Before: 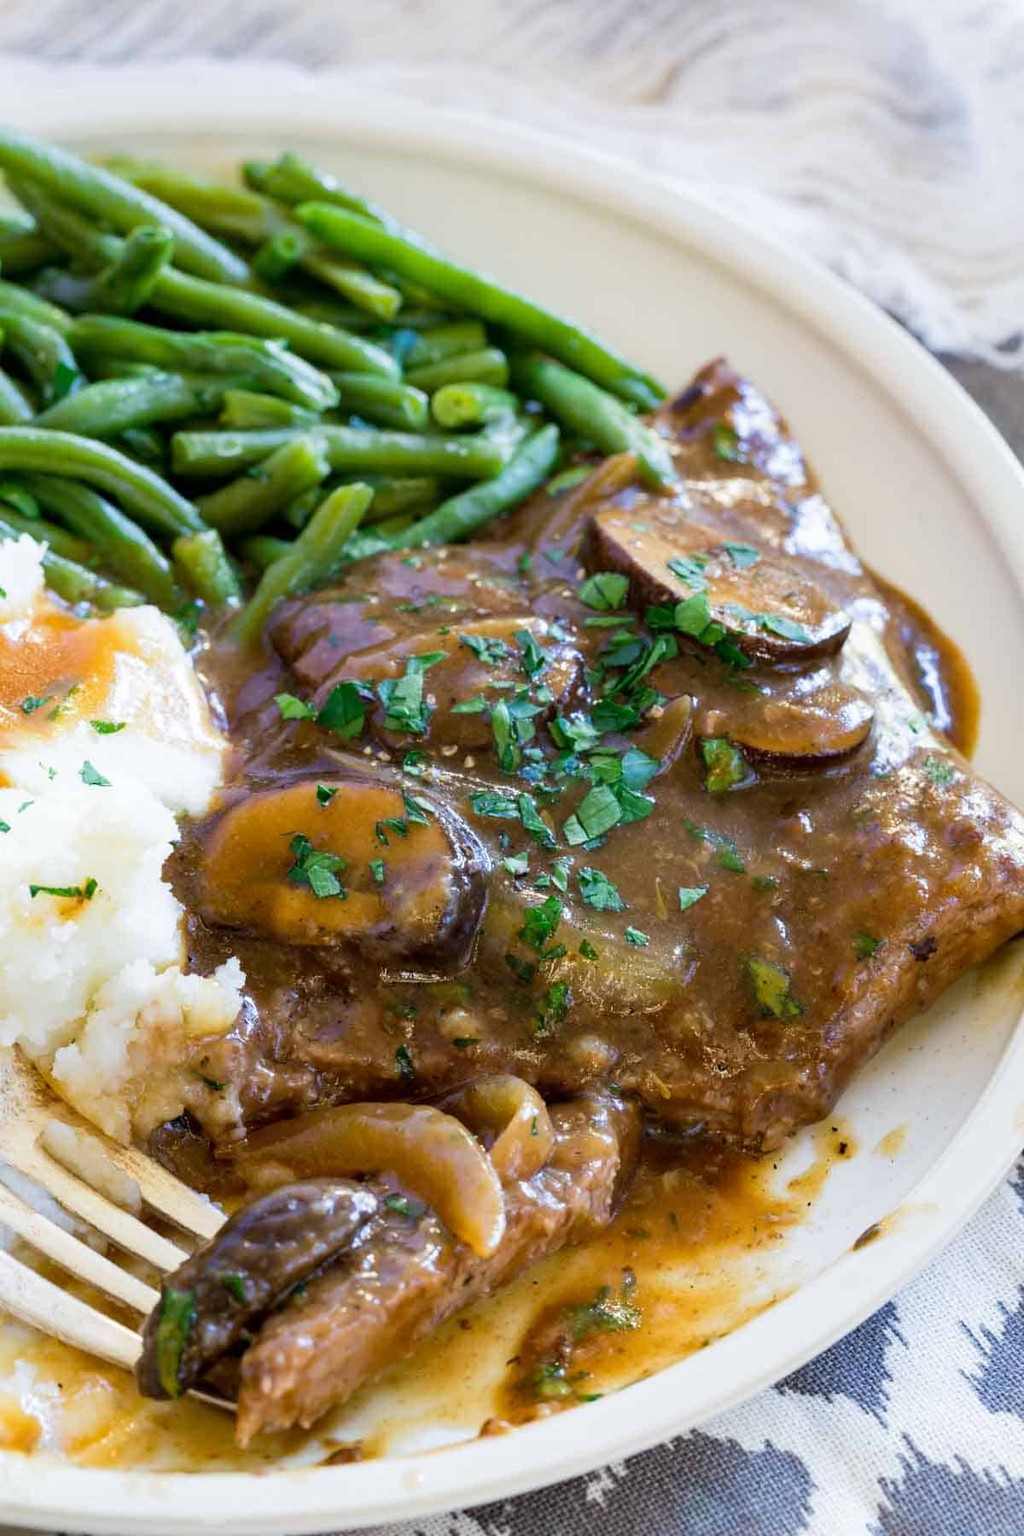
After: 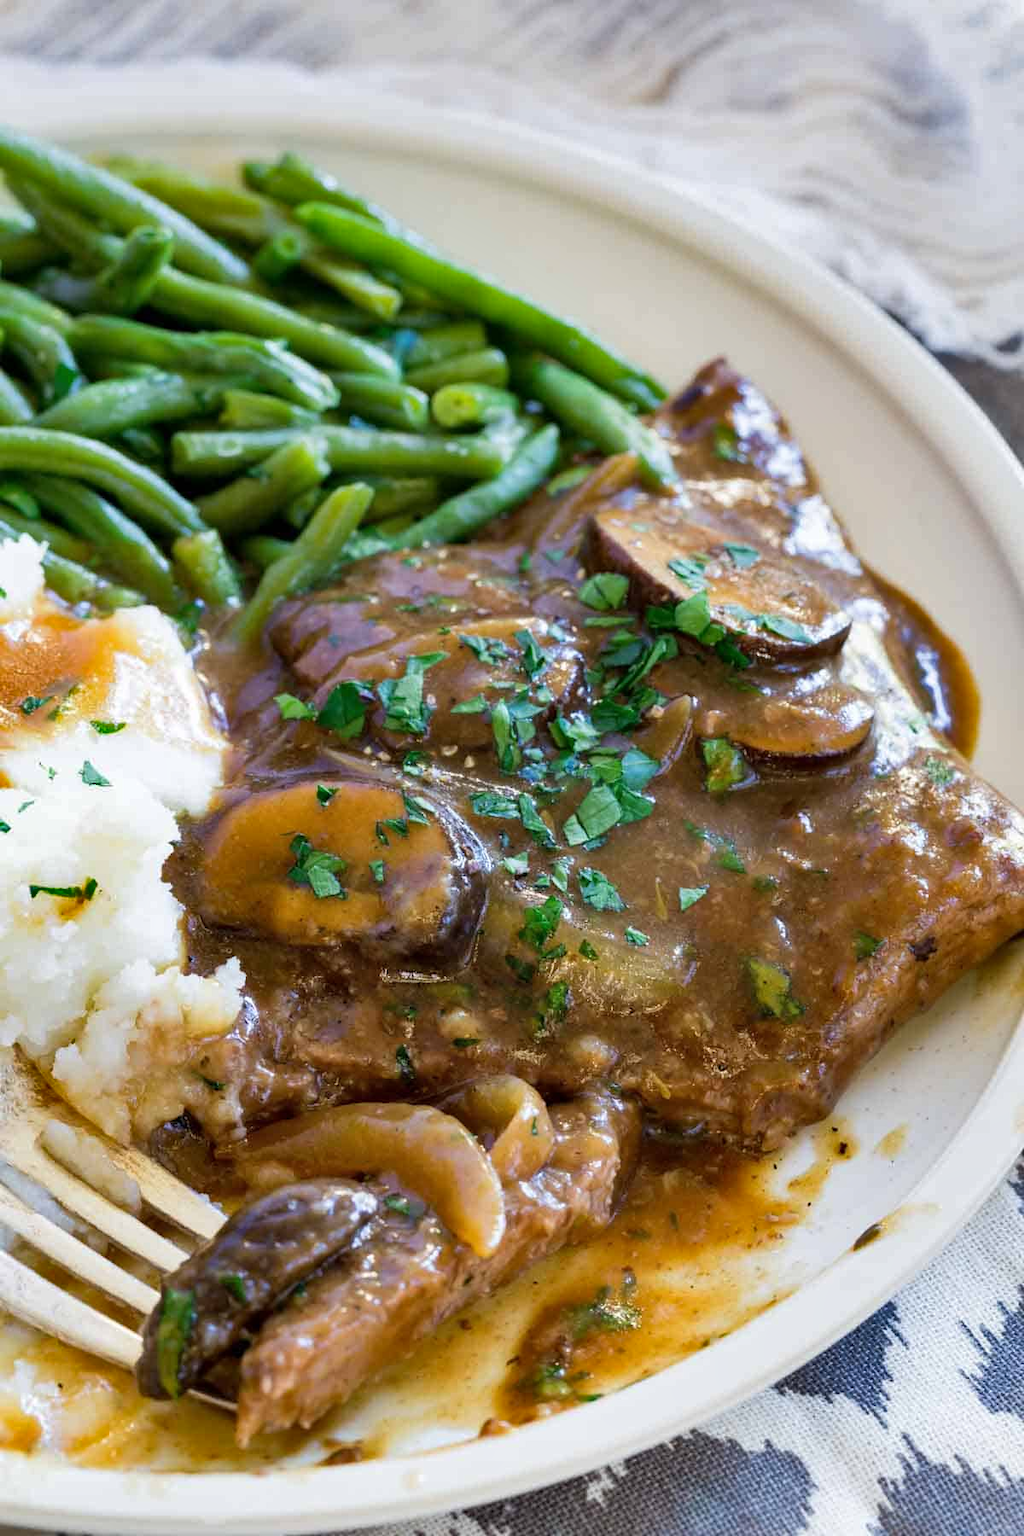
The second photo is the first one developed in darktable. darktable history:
shadows and highlights: shadows 53.01, soften with gaussian
